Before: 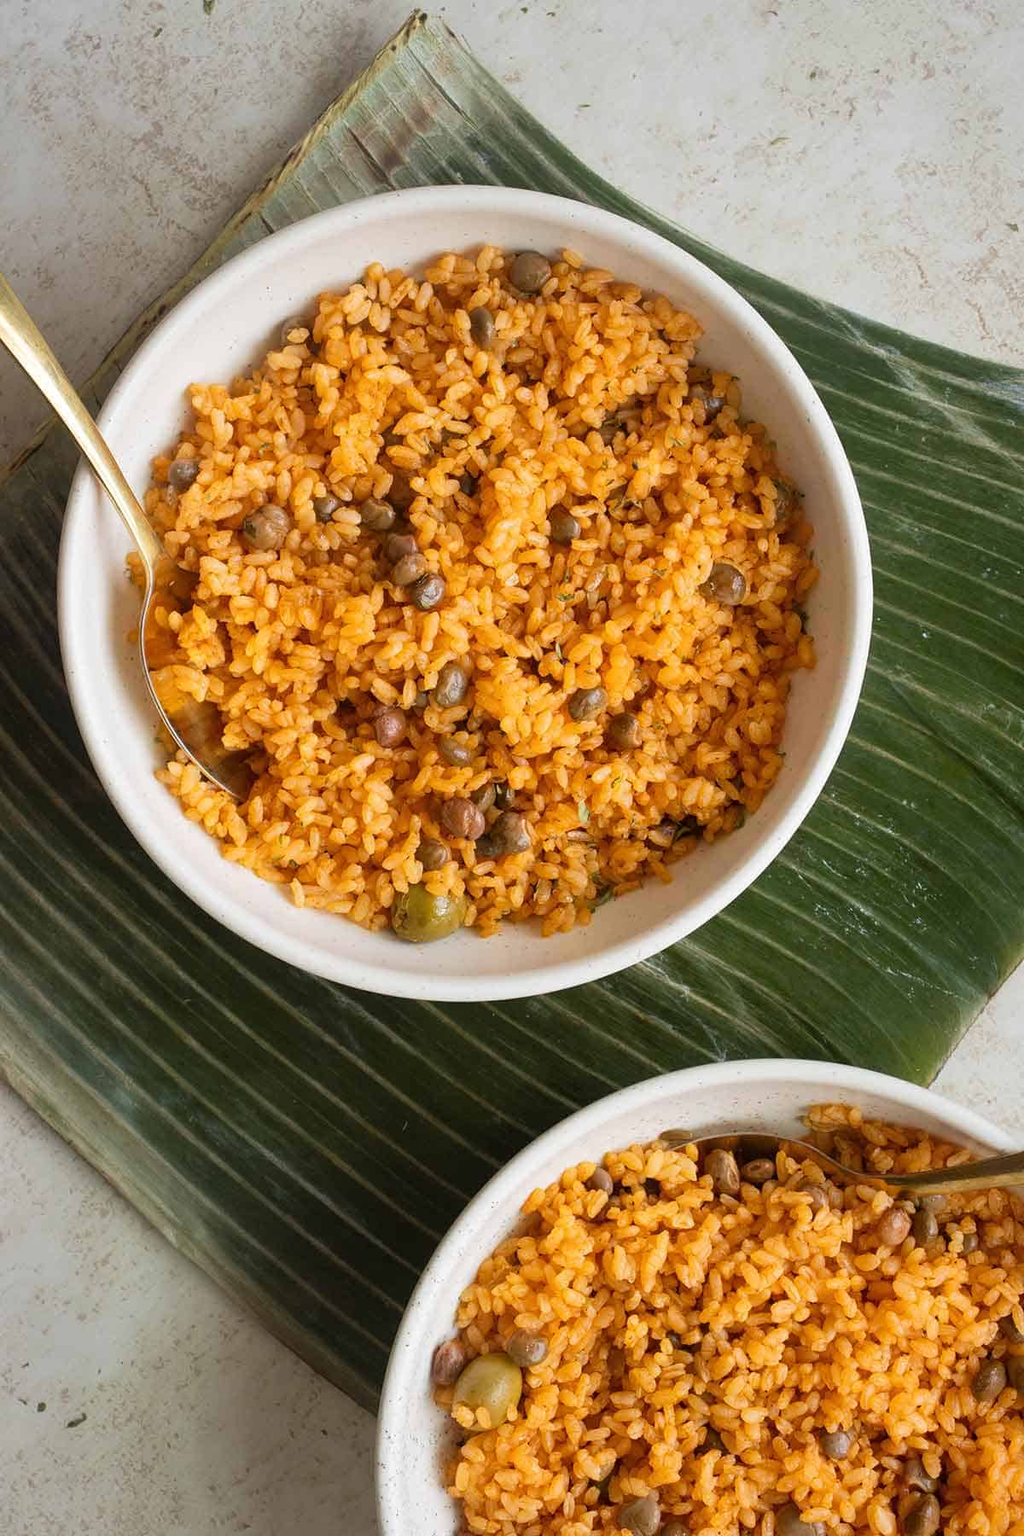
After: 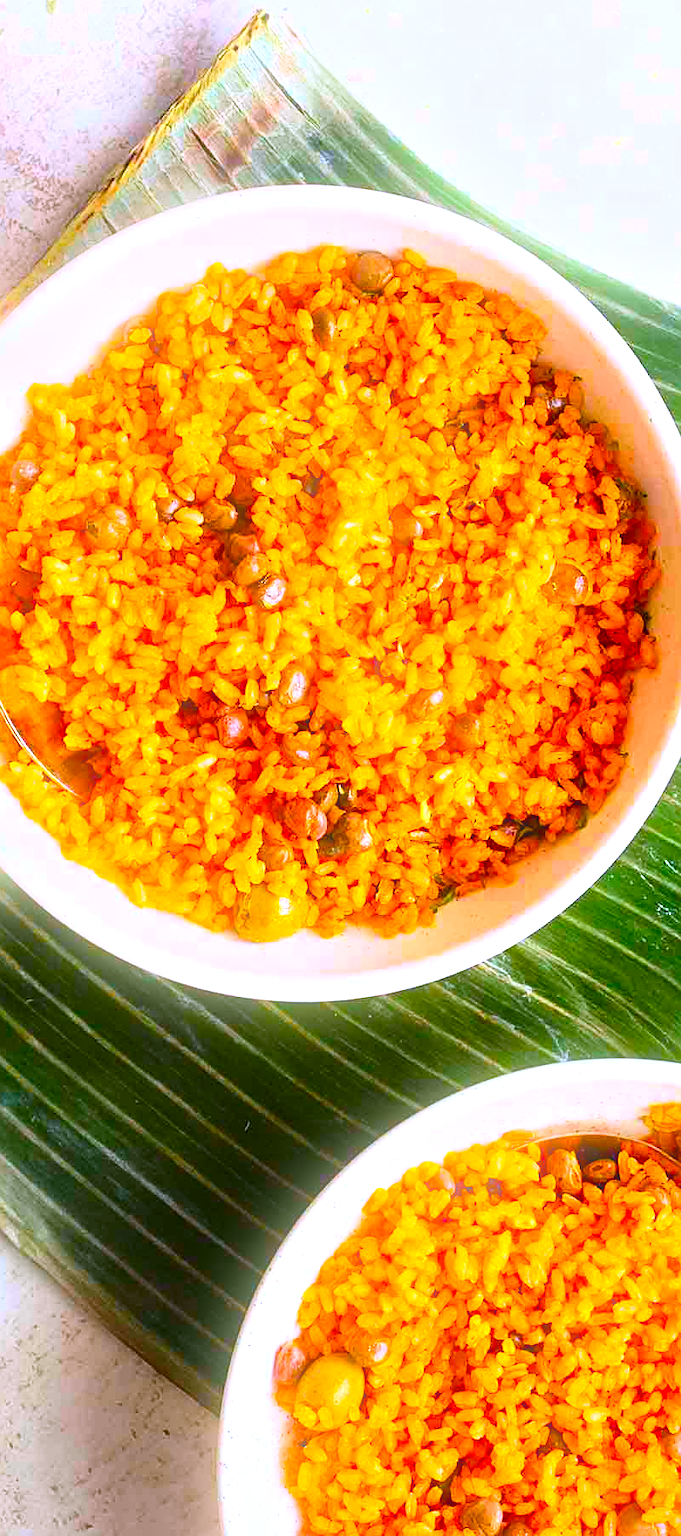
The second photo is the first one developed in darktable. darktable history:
sharpen: on, module defaults
contrast brightness saturation: contrast 0.18, saturation 0.3
color correction: highlights a* -7.33, highlights b* 1.26, shadows a* -3.55, saturation 1.4
bloom: size 9%, threshold 100%, strength 7%
crop: left 15.419%, right 17.914%
white balance: red 1.042, blue 1.17
color balance rgb: linear chroma grading › global chroma 8.33%, perceptual saturation grading › global saturation 18.52%, global vibrance 7.87%
exposure: black level correction 0, exposure 0.95 EV, compensate exposure bias true, compensate highlight preservation false
